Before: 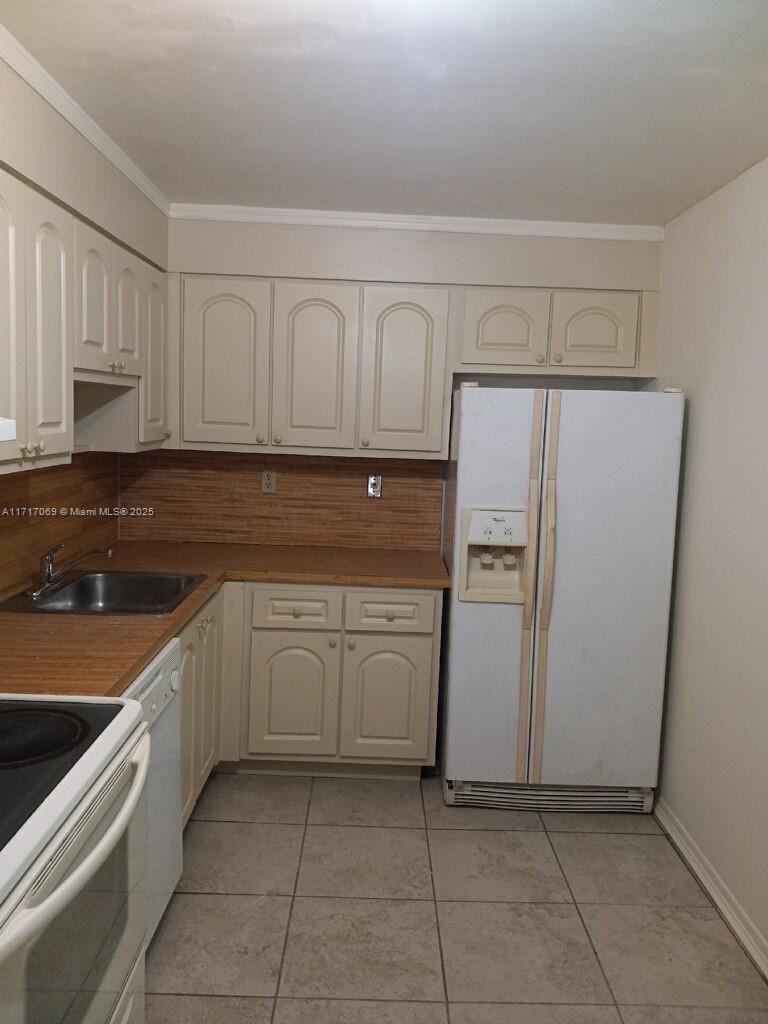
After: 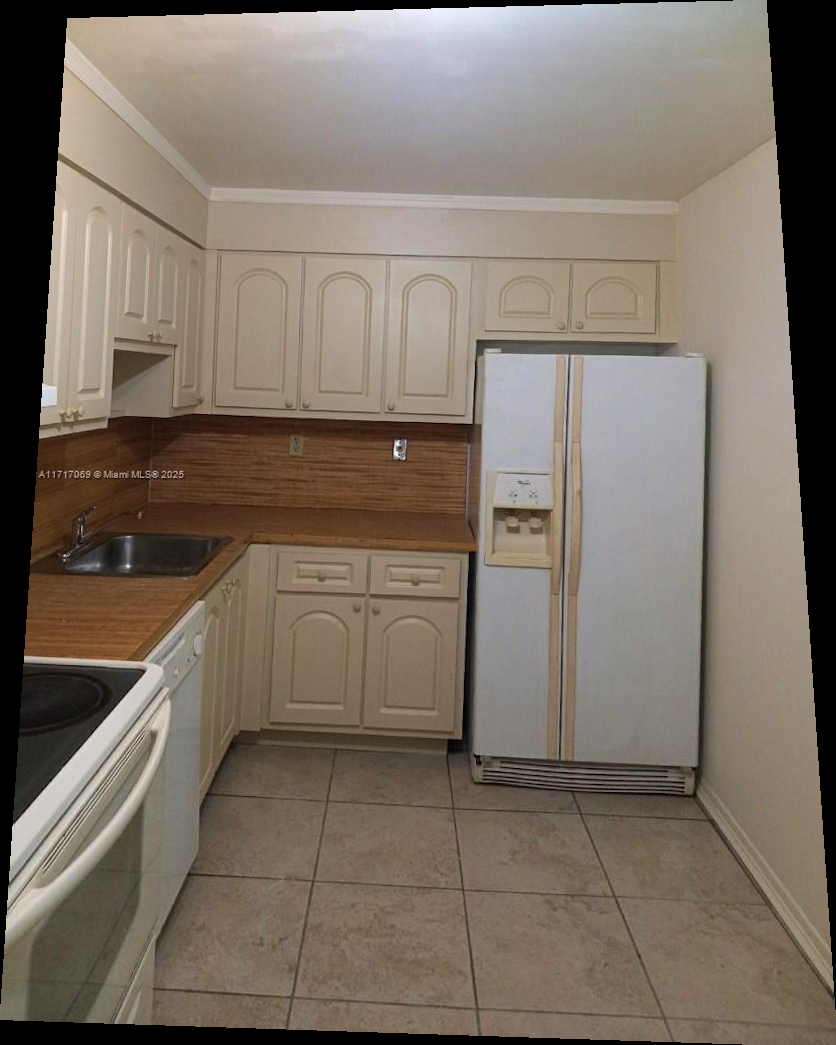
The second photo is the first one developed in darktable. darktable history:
velvia: on, module defaults
rotate and perspective: rotation 0.128°, lens shift (vertical) -0.181, lens shift (horizontal) -0.044, shear 0.001, automatic cropping off
